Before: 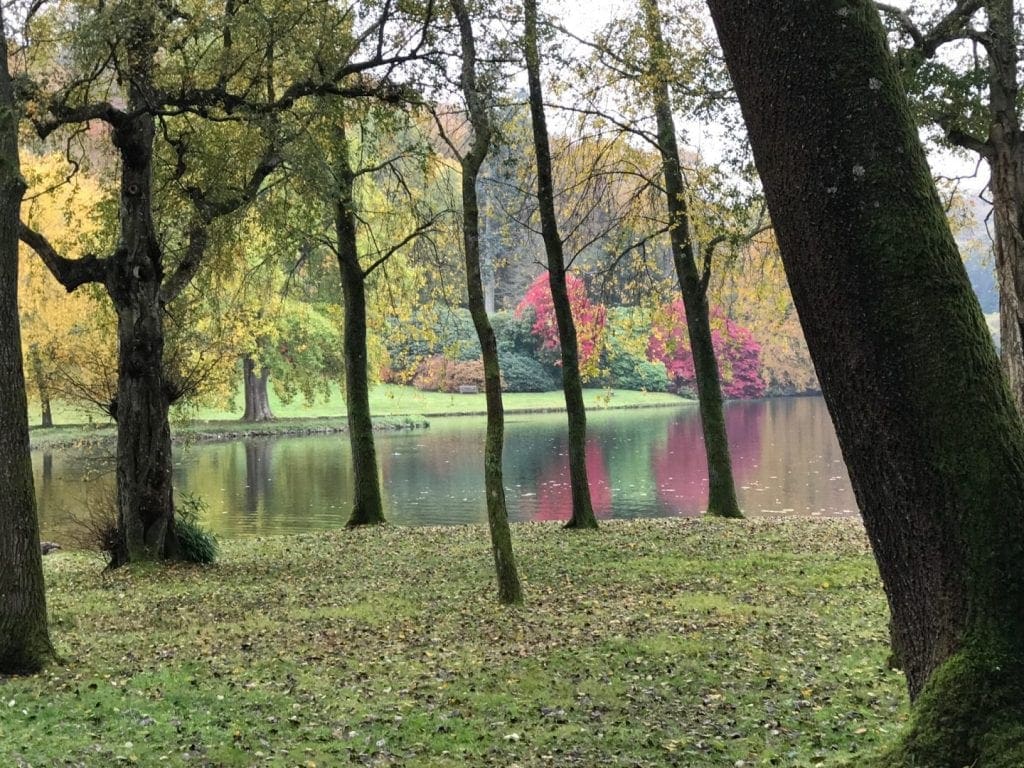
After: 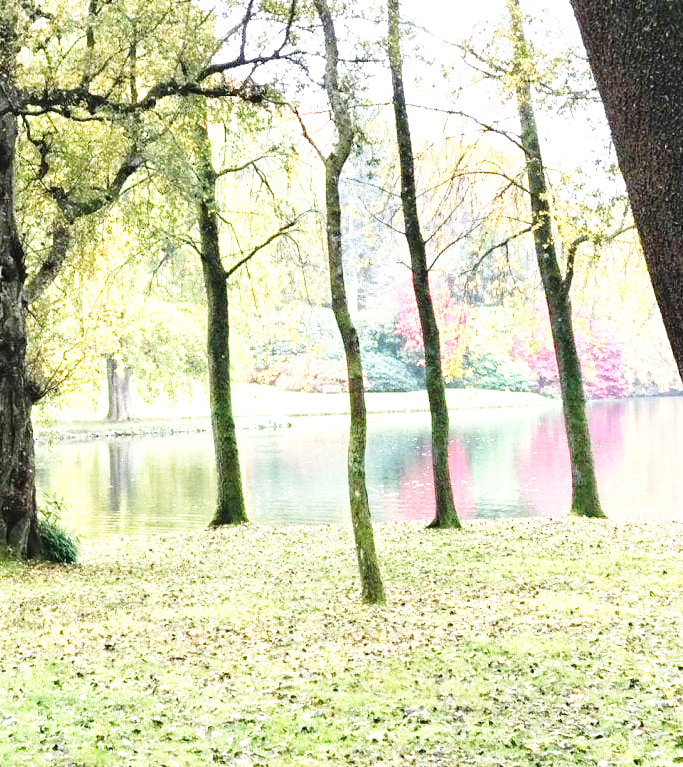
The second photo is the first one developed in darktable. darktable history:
exposure: black level correction 0, exposure 1.591 EV, compensate highlight preservation false
crop and rotate: left 13.385%, right 19.903%
base curve: curves: ch0 [(0, 0) (0.028, 0.03) (0.121, 0.232) (0.46, 0.748) (0.859, 0.968) (1, 1)], preserve colors none
